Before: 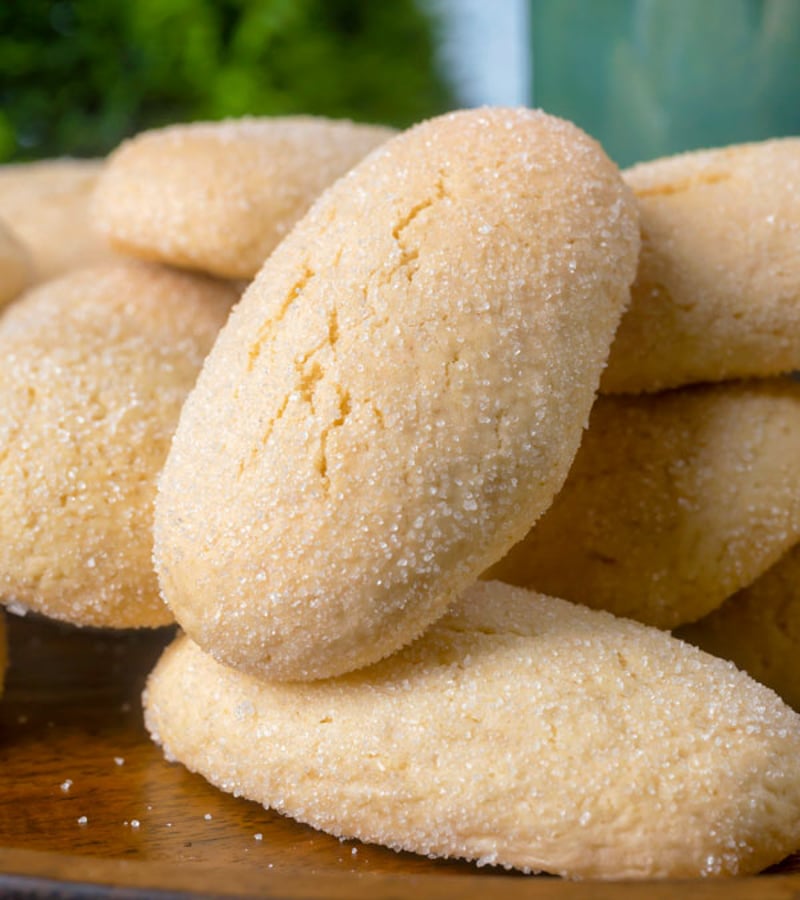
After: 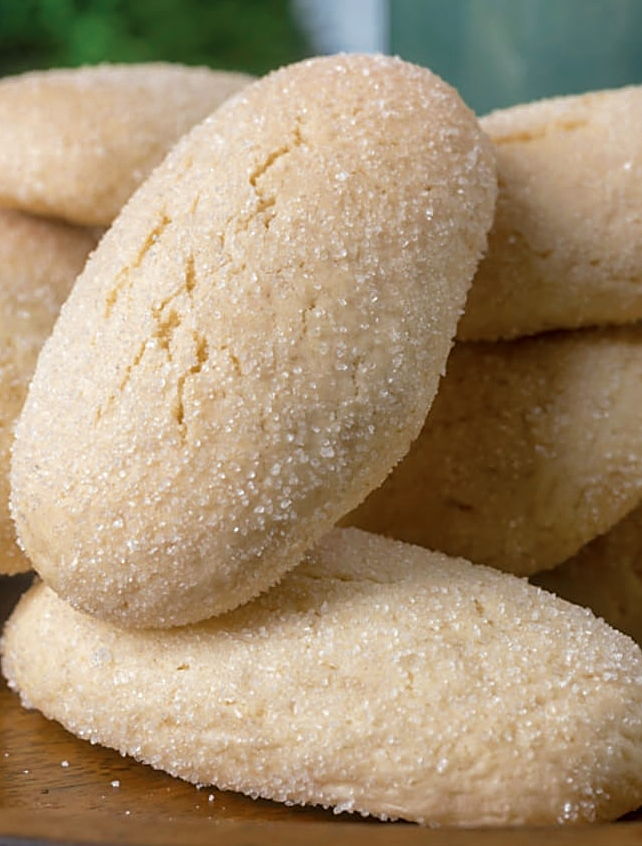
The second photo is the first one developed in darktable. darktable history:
crop and rotate: left 17.895%, top 5.975%, right 1.803%
color zones: curves: ch0 [(0, 0.5) (0.125, 0.4) (0.25, 0.5) (0.375, 0.4) (0.5, 0.4) (0.625, 0.35) (0.75, 0.35) (0.875, 0.5)]; ch1 [(0, 0.35) (0.125, 0.45) (0.25, 0.35) (0.375, 0.35) (0.5, 0.35) (0.625, 0.35) (0.75, 0.45) (0.875, 0.35)]; ch2 [(0, 0.6) (0.125, 0.5) (0.25, 0.5) (0.375, 0.6) (0.5, 0.6) (0.625, 0.5) (0.75, 0.5) (0.875, 0.5)]
sharpen: amount 0.602
